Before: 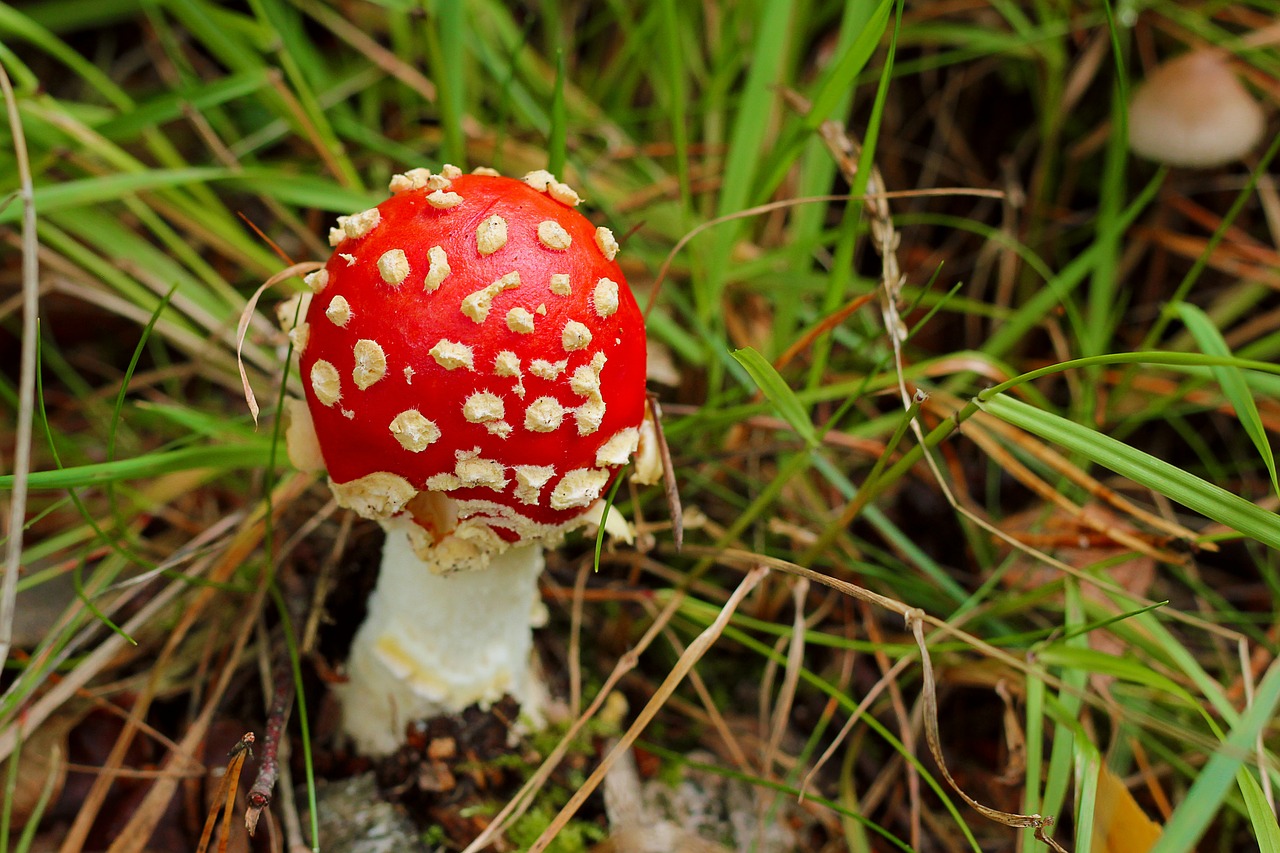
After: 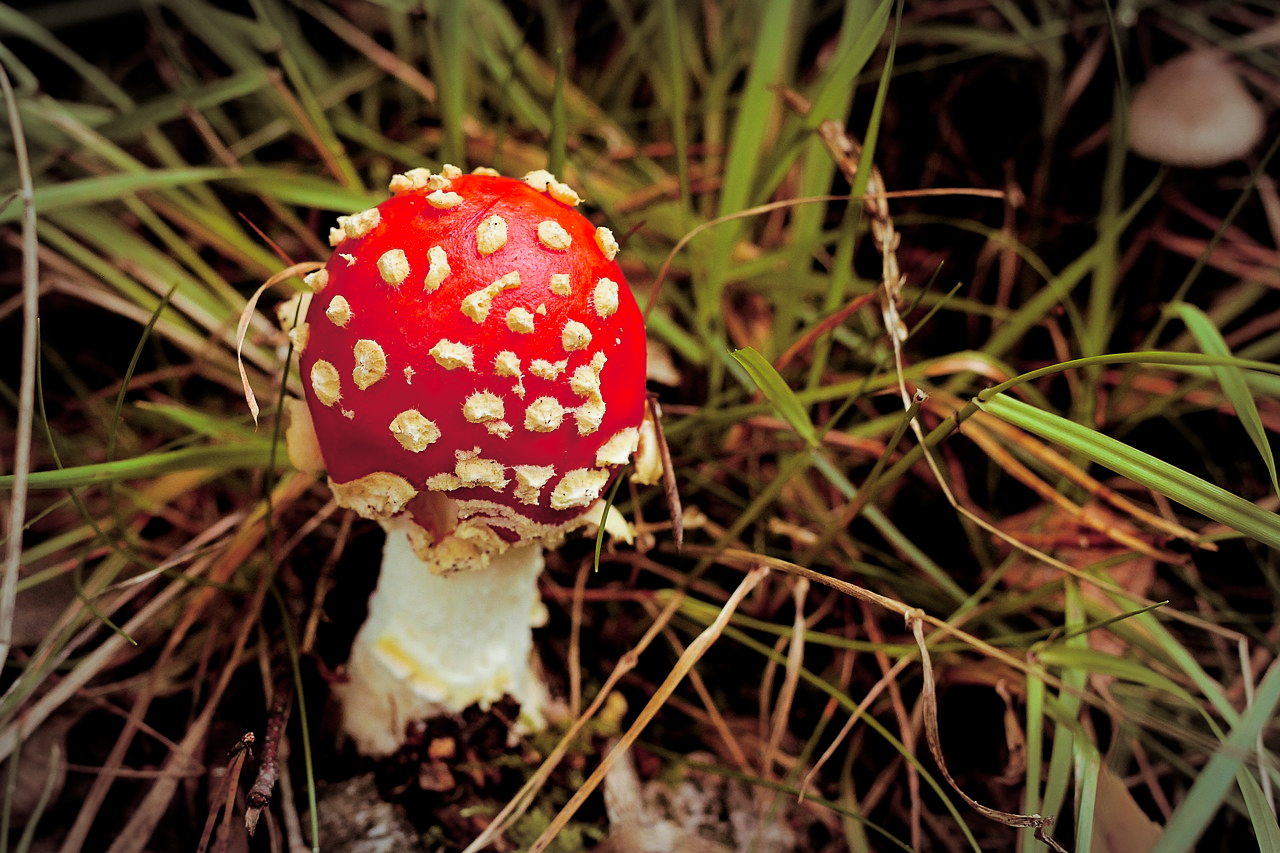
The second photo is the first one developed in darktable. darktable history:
vignetting: automatic ratio true
filmic rgb: black relative exposure -6.3 EV, white relative exposure 2.8 EV, threshold 3 EV, target black luminance 0%, hardness 4.6, latitude 67.35%, contrast 1.292, shadows ↔ highlights balance -3.5%, preserve chrominance no, color science v4 (2020), contrast in shadows soft, enable highlight reconstruction true
split-toning: on, module defaults
